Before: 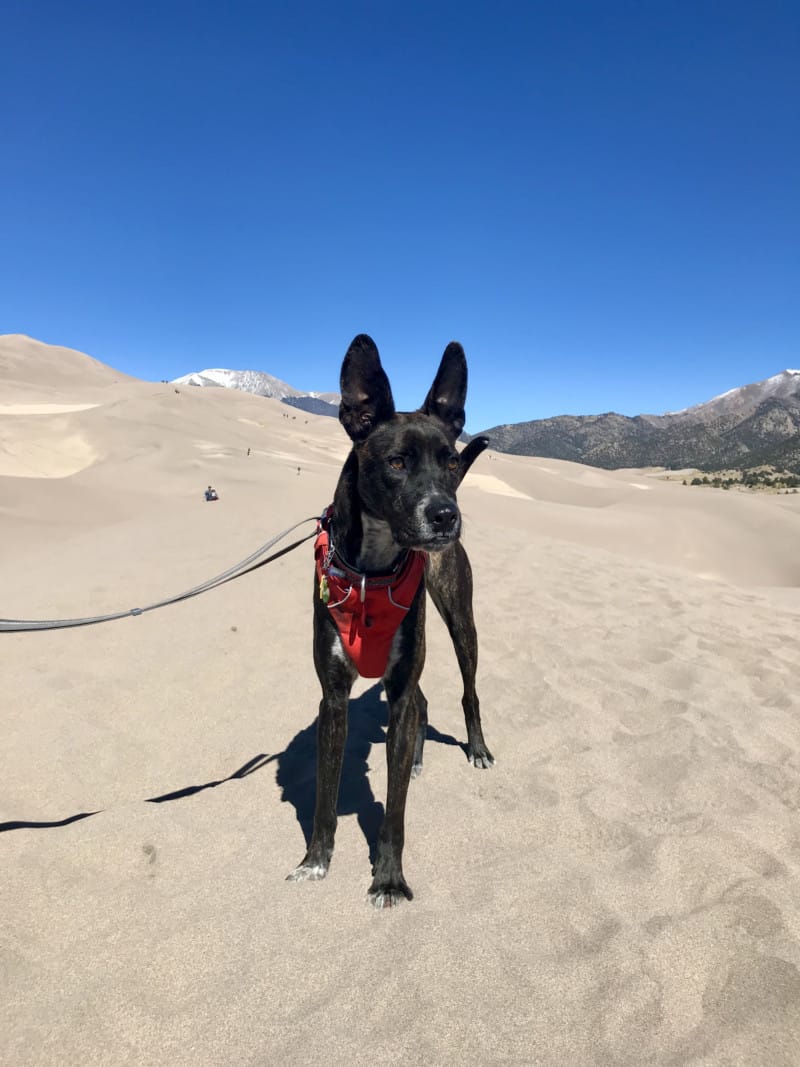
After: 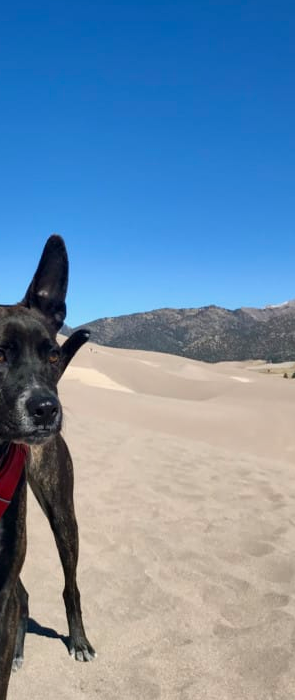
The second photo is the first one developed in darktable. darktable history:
crop and rotate: left 49.936%, top 10.094%, right 13.136%, bottom 24.256%
shadows and highlights: shadows 12, white point adjustment 1.2, soften with gaussian
exposure: exposure -0.157 EV, compensate highlight preservation false
white balance: red 1, blue 1
